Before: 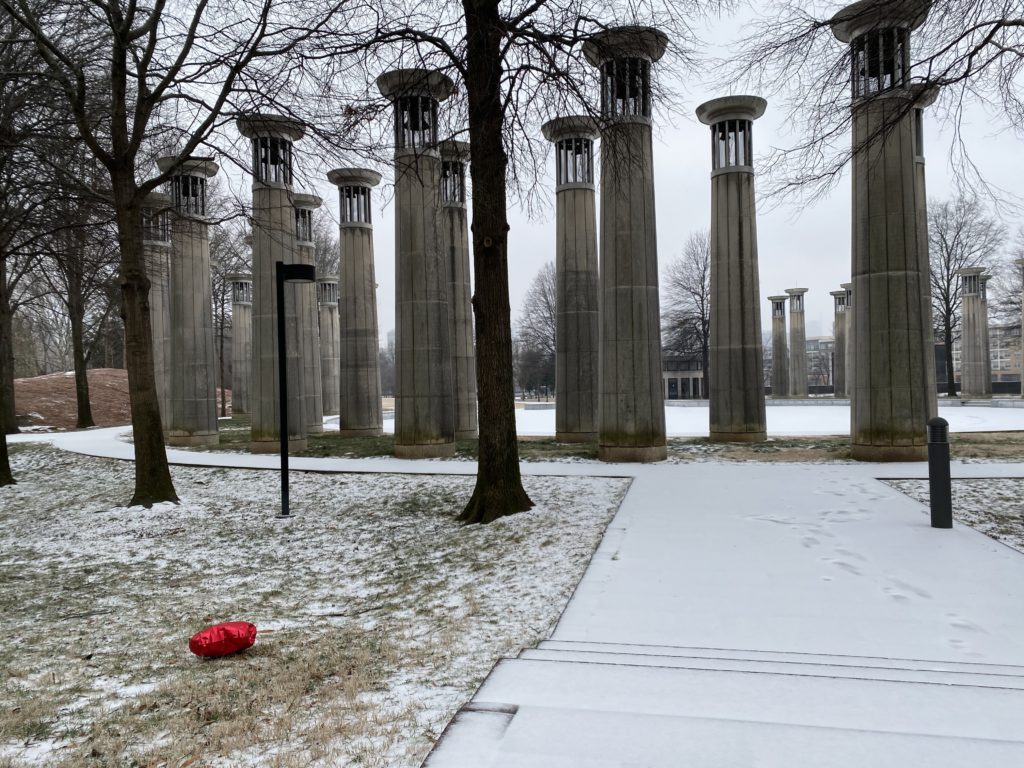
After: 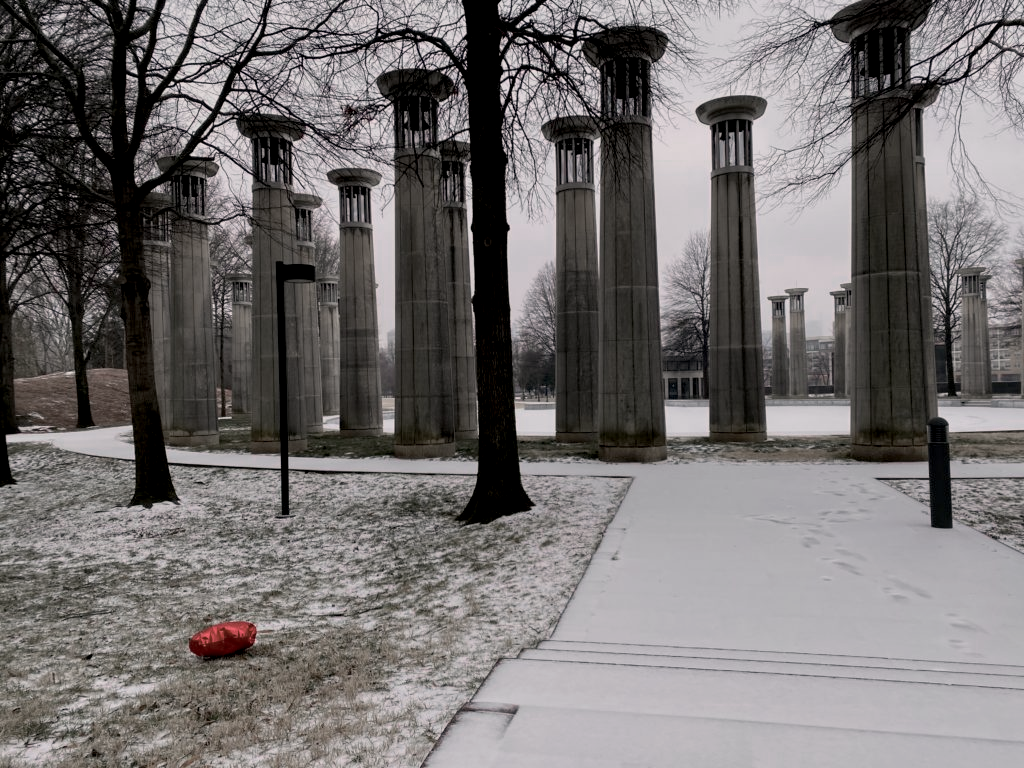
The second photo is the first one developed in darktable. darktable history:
color correction: highlights a* 5.81, highlights b* 4.84
color zones: curves: ch0 [(0, 0.6) (0.129, 0.508) (0.193, 0.483) (0.429, 0.5) (0.571, 0.5) (0.714, 0.5) (0.857, 0.5) (1, 0.6)]; ch1 [(0, 0.481) (0.112, 0.245) (0.213, 0.223) (0.429, 0.233) (0.571, 0.231) (0.683, 0.242) (0.857, 0.296) (1, 0.481)]
exposure: black level correction 0.011, exposure -0.478 EV, compensate highlight preservation false
